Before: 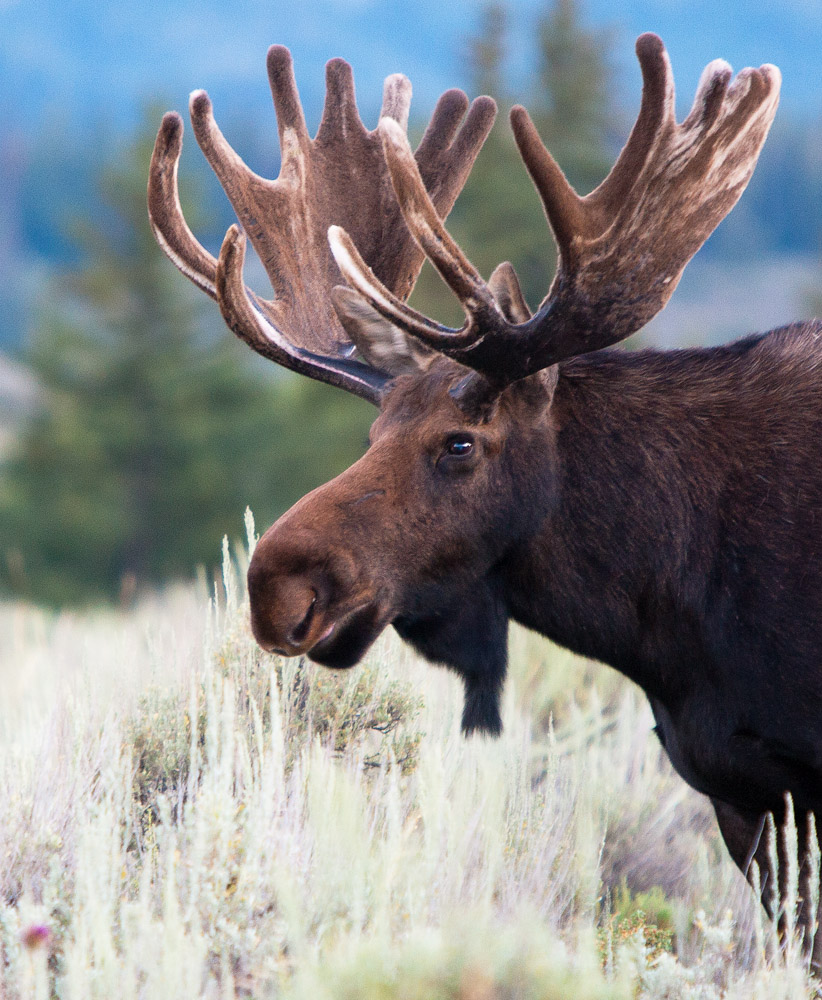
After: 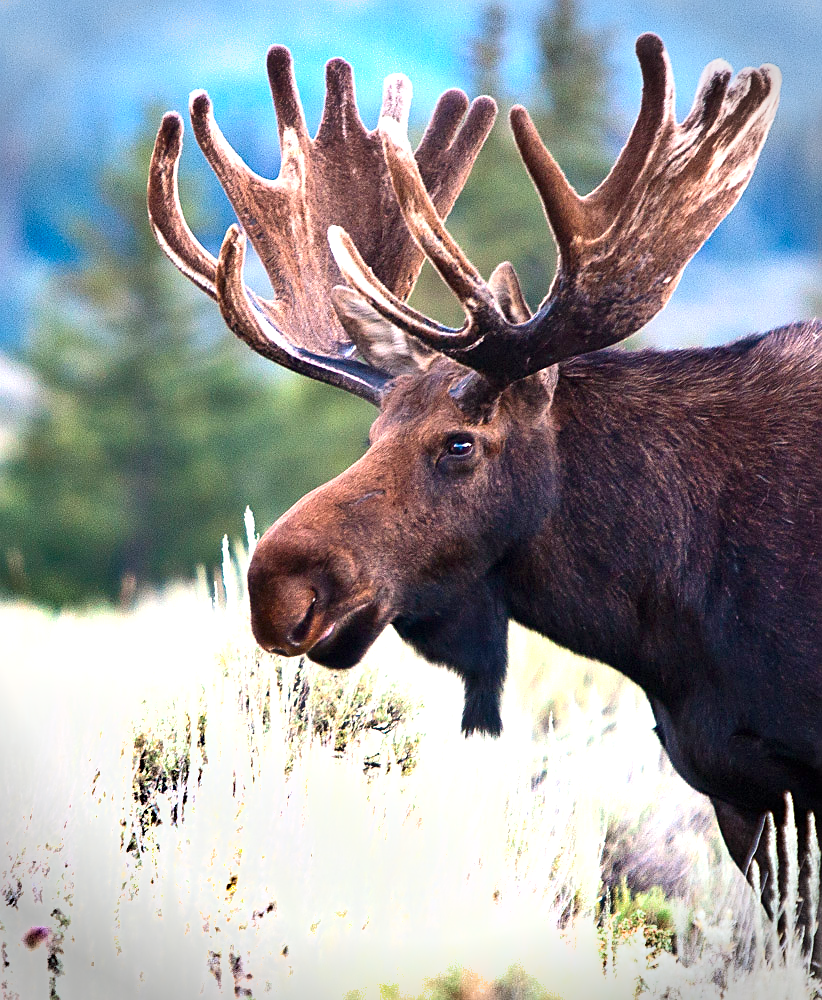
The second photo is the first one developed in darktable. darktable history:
contrast brightness saturation: contrast 0.13, brightness -0.05, saturation 0.16
sharpen: on, module defaults
shadows and highlights: shadows 43.71, white point adjustment -1.46, soften with gaussian
exposure: black level correction 0, exposure 1 EV, compensate exposure bias true, compensate highlight preservation false
vignetting: fall-off start 88.03%, fall-off radius 24.9%
